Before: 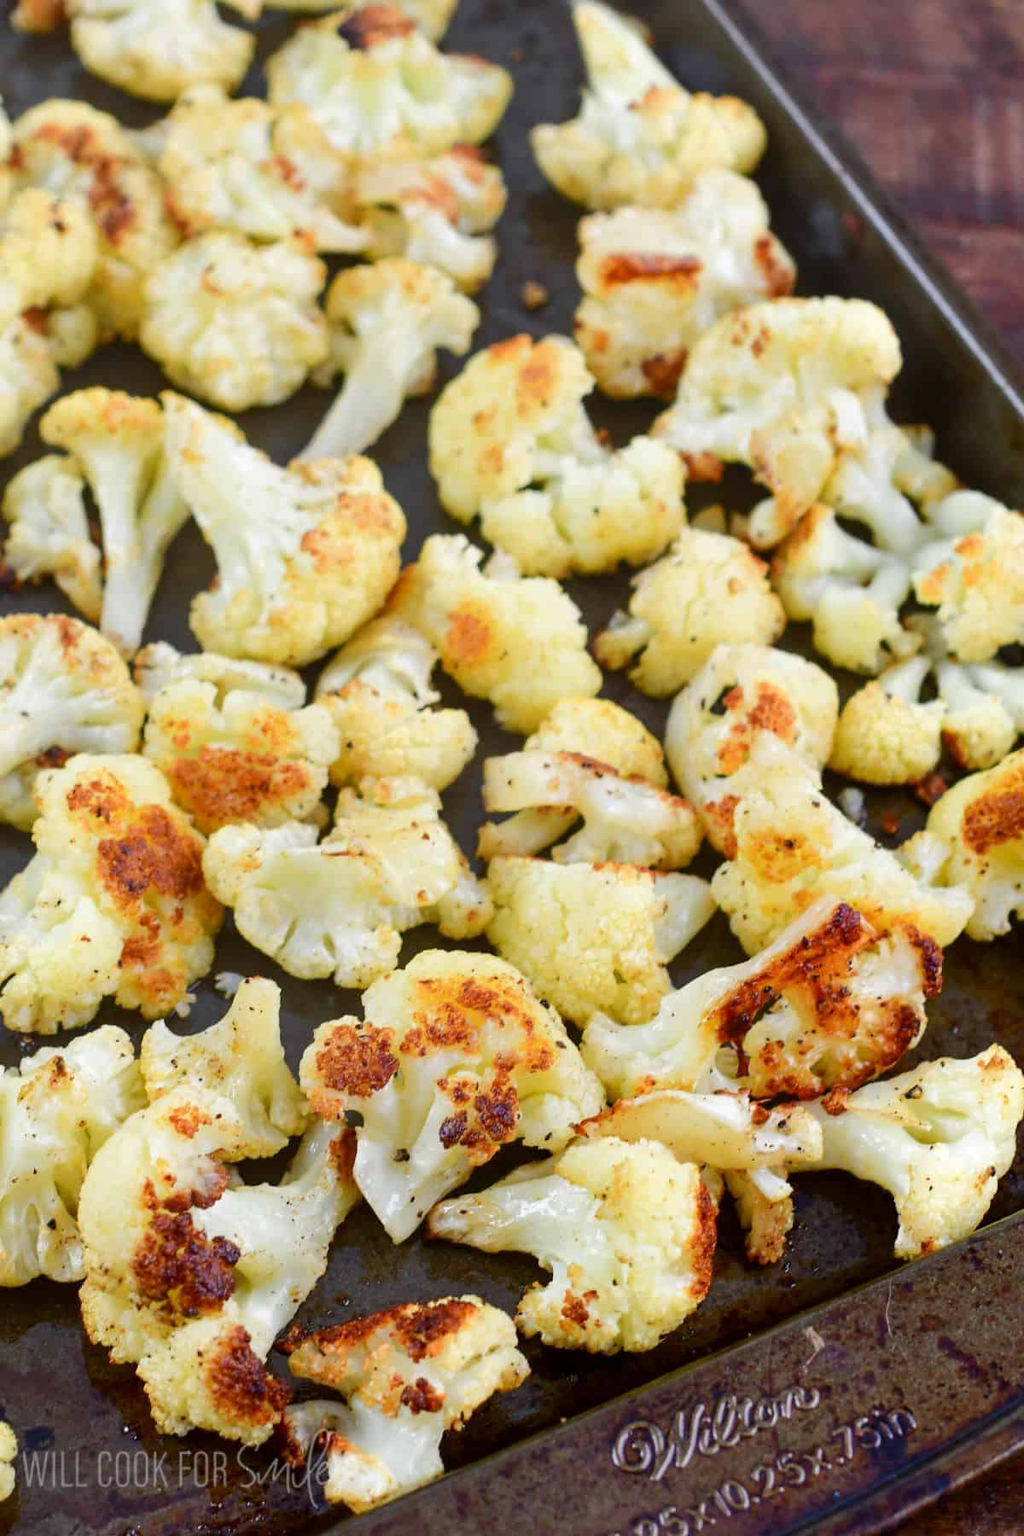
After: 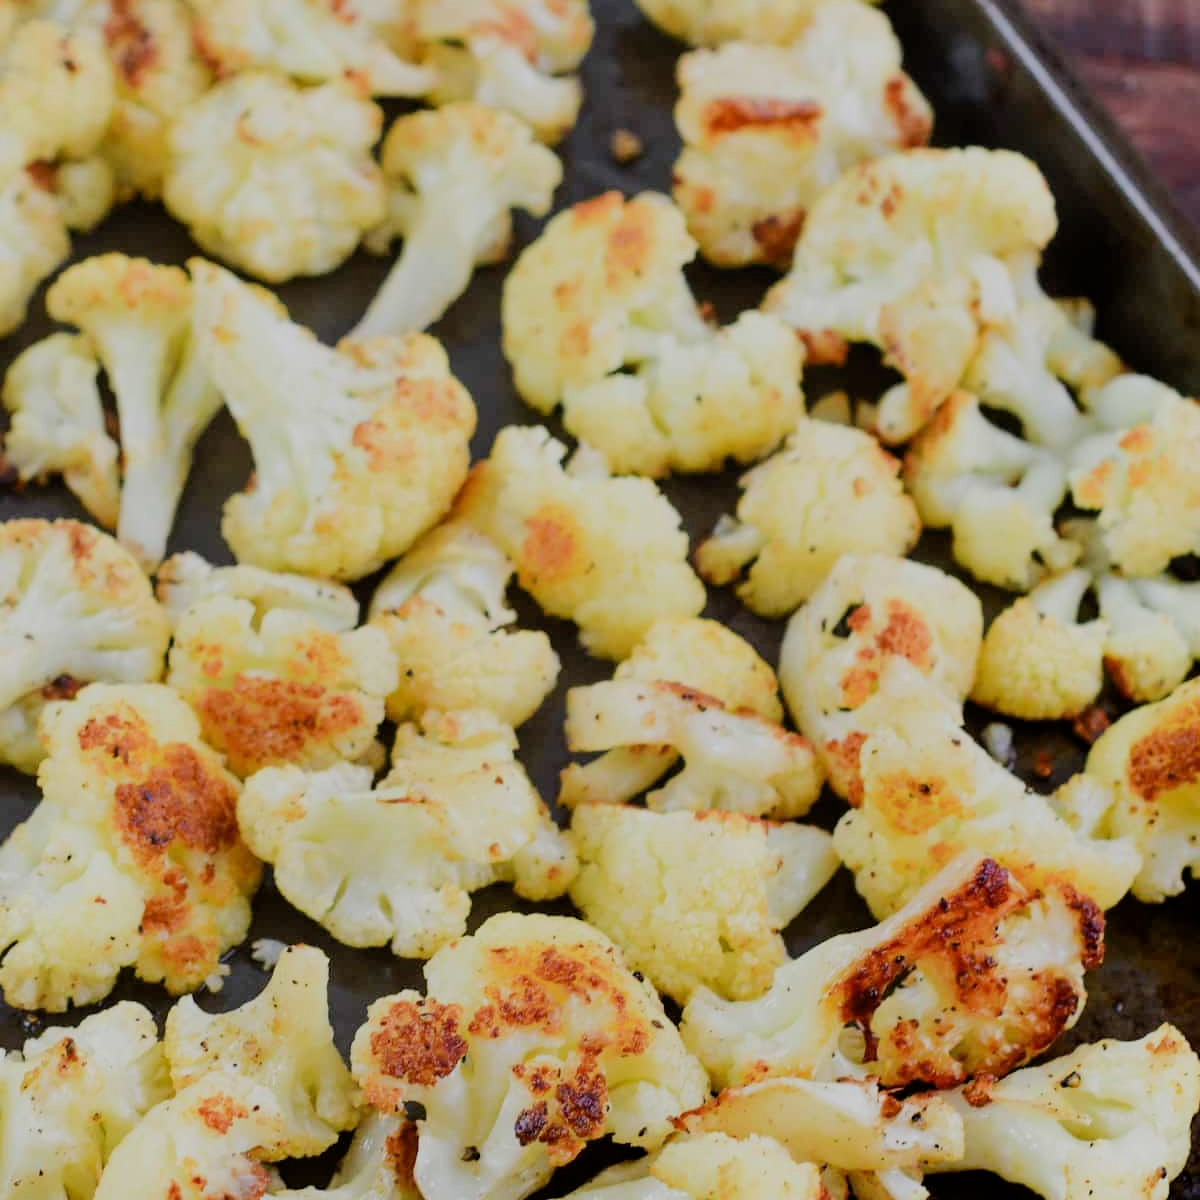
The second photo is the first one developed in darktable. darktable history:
crop: top 11.166%, bottom 22.168%
velvia: strength 6%
filmic rgb: black relative exposure -6.98 EV, white relative exposure 5.63 EV, hardness 2.86
